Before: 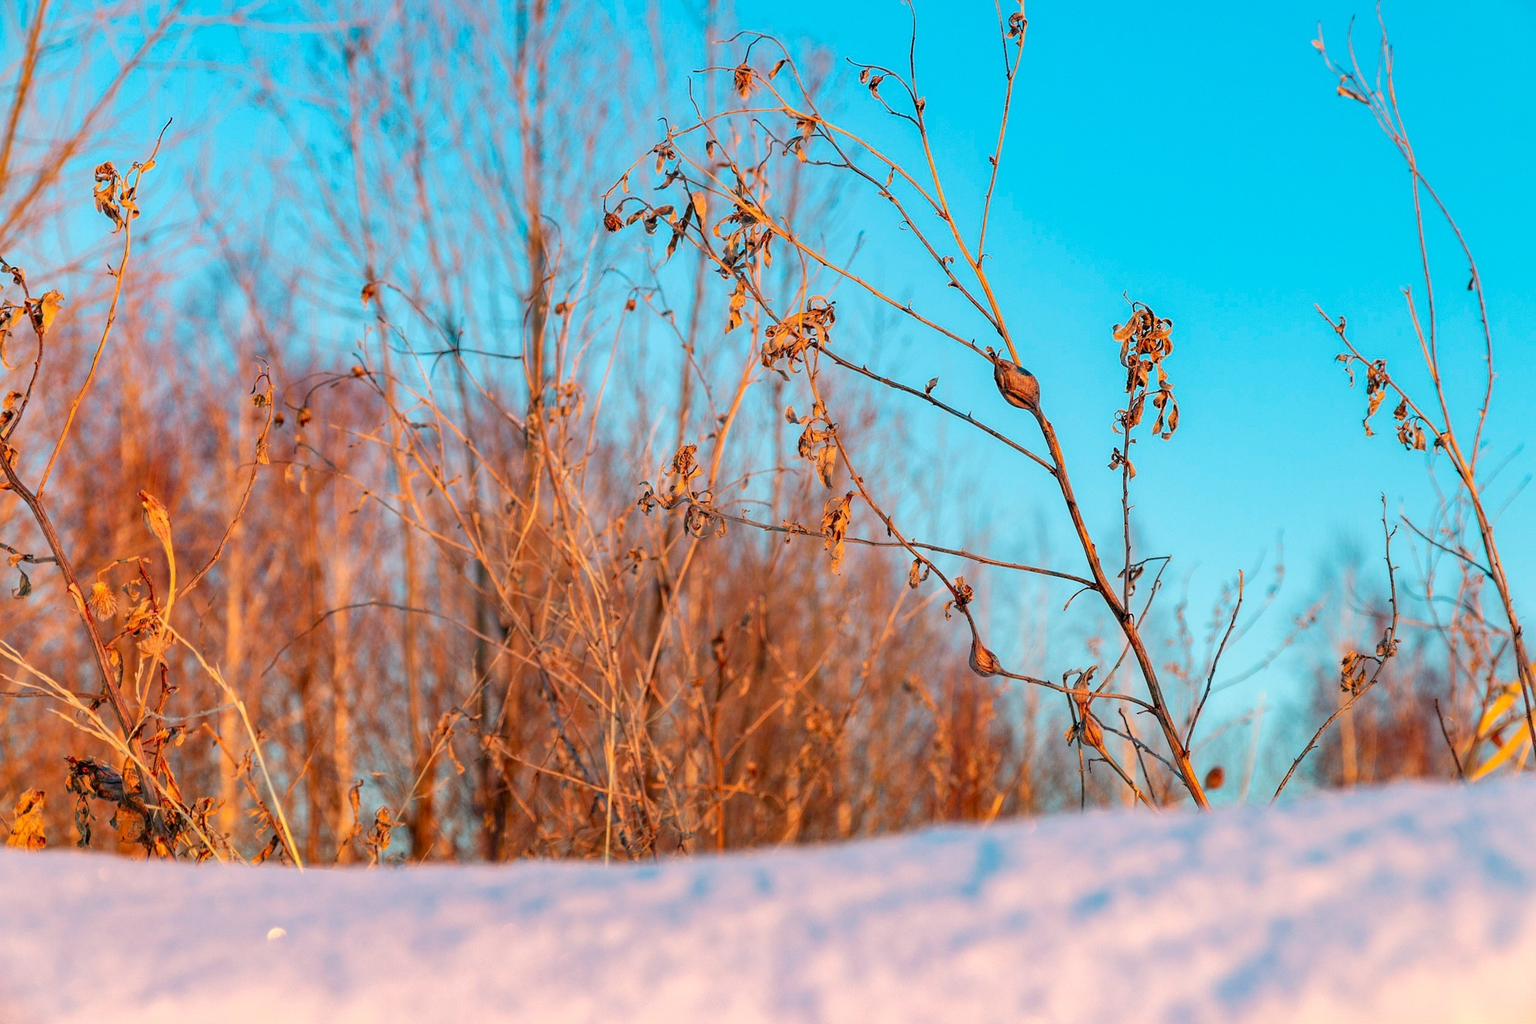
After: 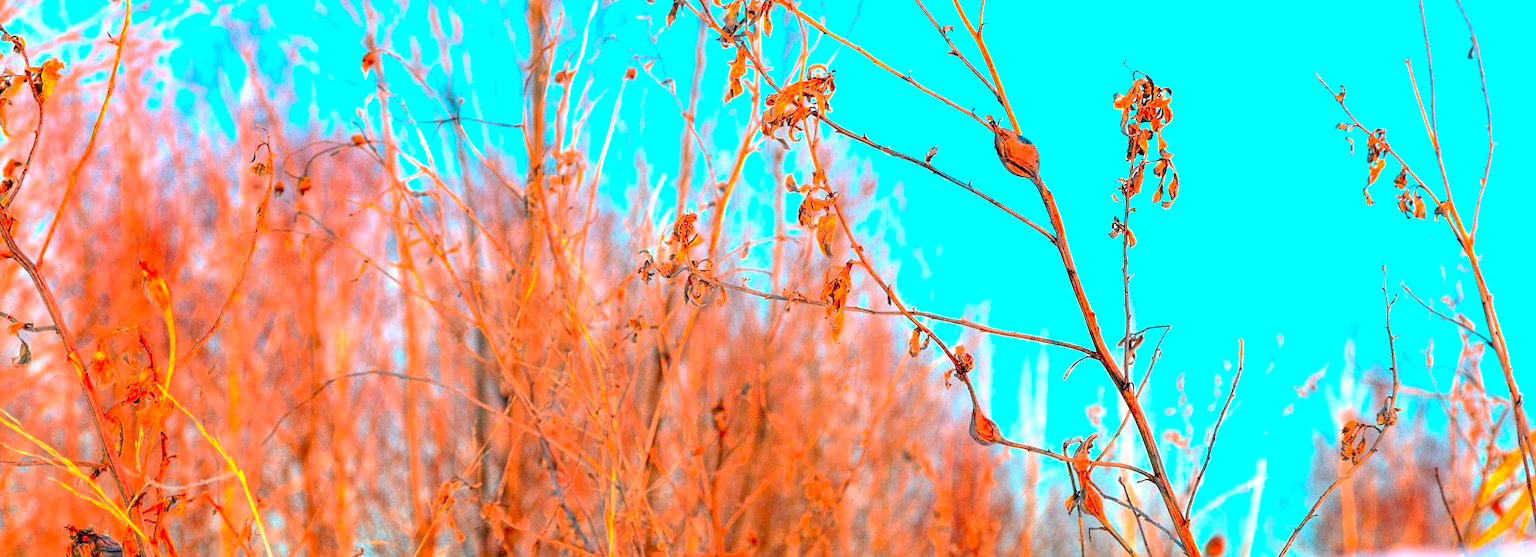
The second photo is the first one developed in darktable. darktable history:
levels: levels [0, 0.435, 0.917]
tone equalizer: edges refinement/feathering 500, mask exposure compensation -1.57 EV, preserve details no
crop and rotate: top 22.677%, bottom 22.866%
exposure: exposure 0.646 EV, compensate exposure bias true, compensate highlight preservation false
contrast brightness saturation: contrast 0.065, brightness 0.179, saturation 0.397
local contrast: highlights 100%, shadows 102%, detail 120%, midtone range 0.2
base curve: curves: ch0 [(0, 0) (0.595, 0.418) (1, 1)], preserve colors none
